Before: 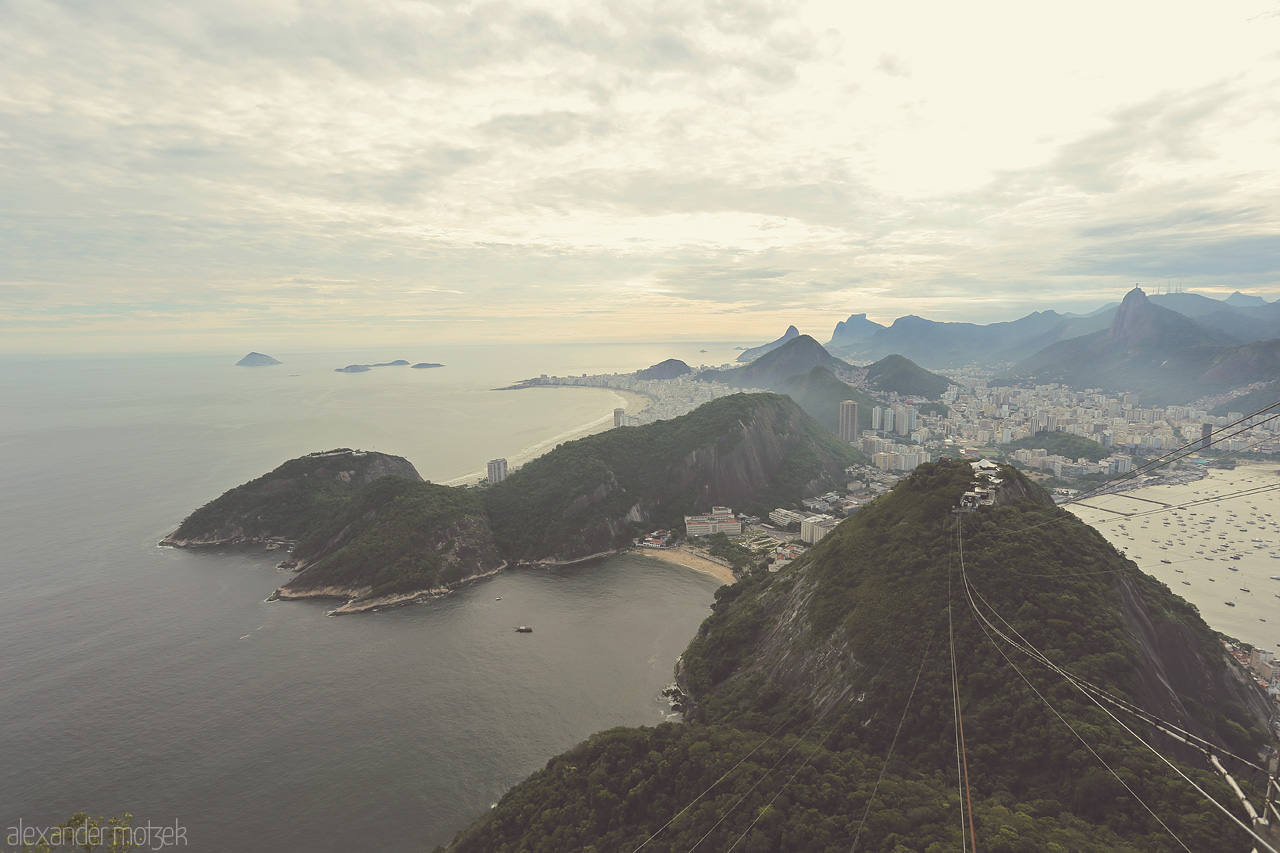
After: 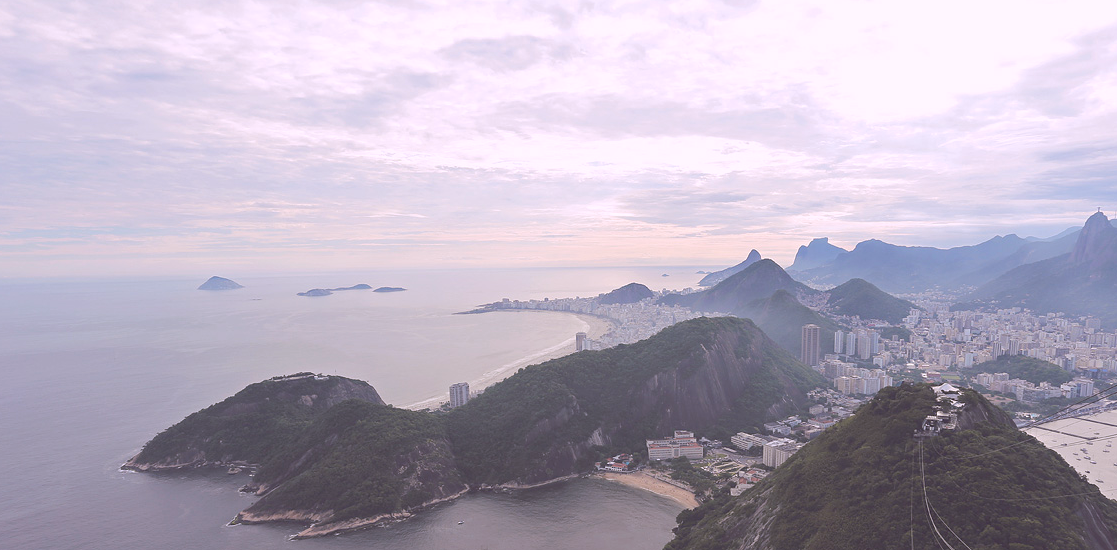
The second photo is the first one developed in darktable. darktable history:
white balance: red 1.066, blue 1.119
crop: left 3.015%, top 8.969%, right 9.647%, bottom 26.457%
color calibration: illuminant as shot in camera, x 0.358, y 0.373, temperature 4628.91 K
